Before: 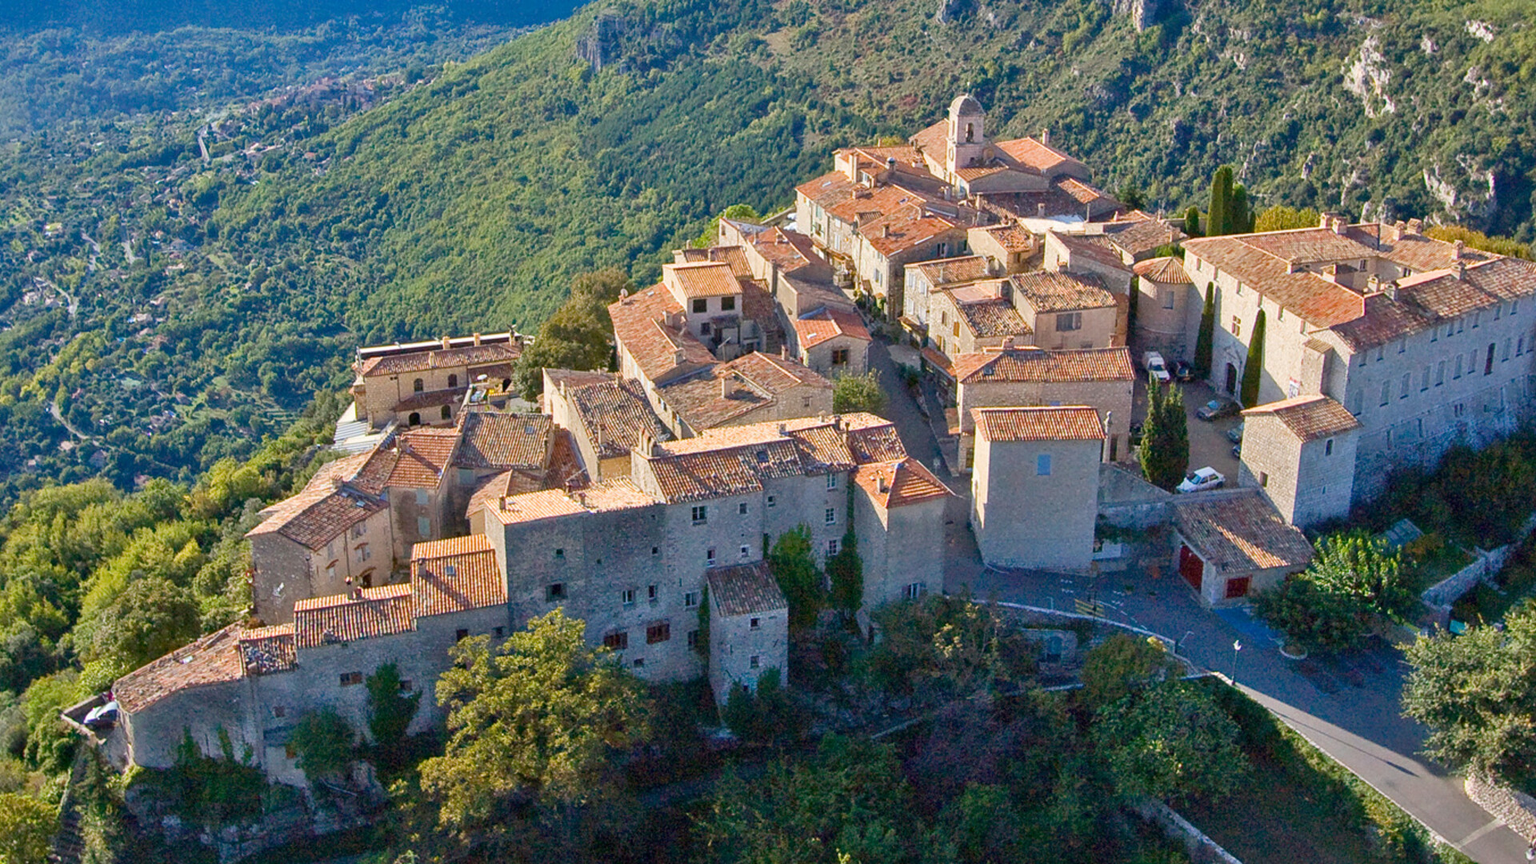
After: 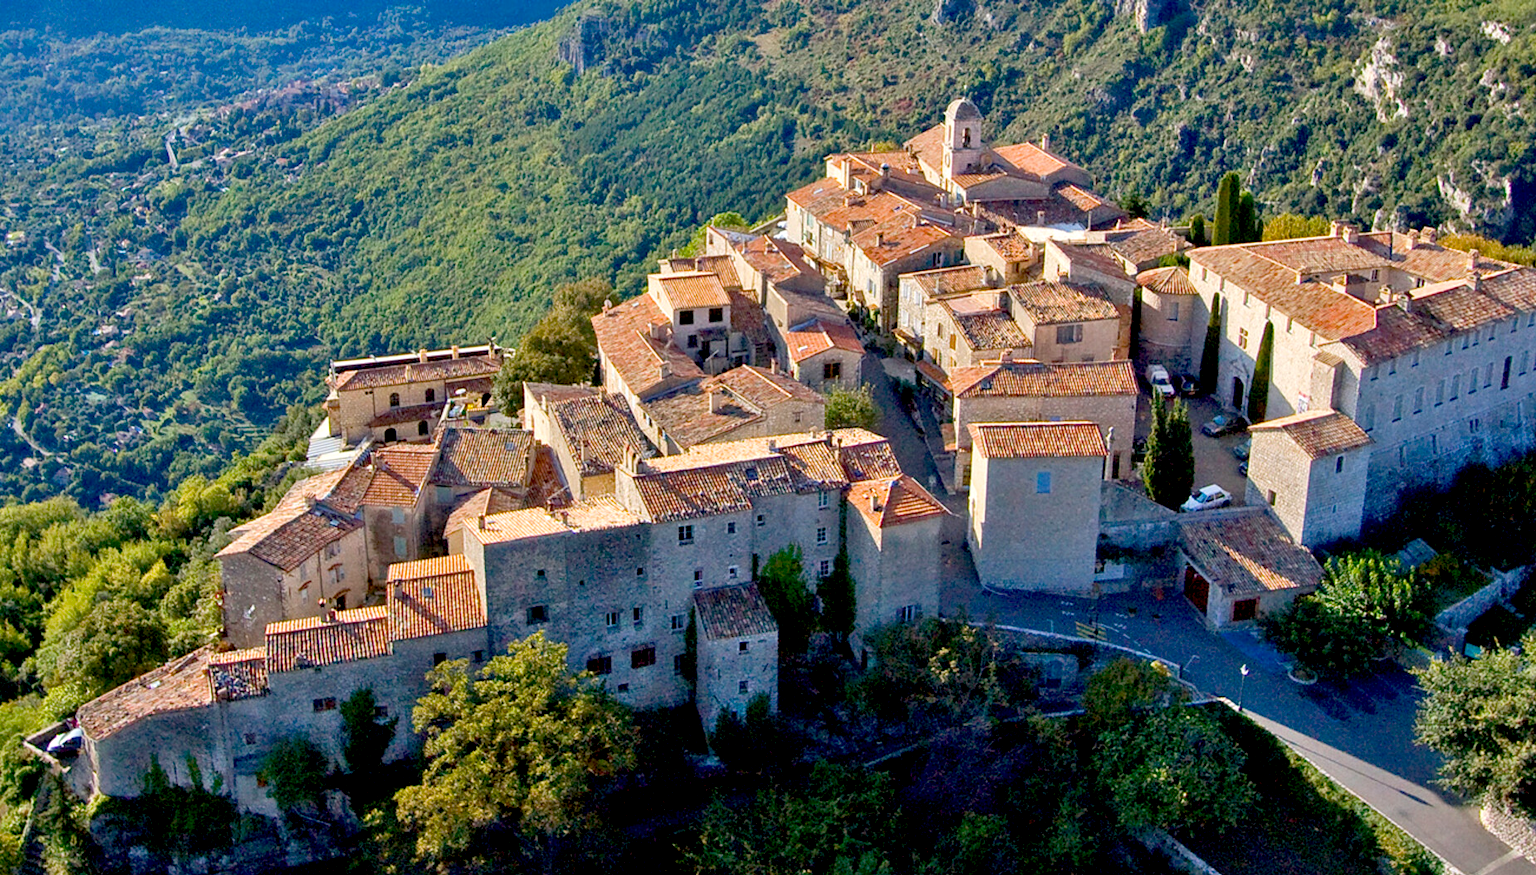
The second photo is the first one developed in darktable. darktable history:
crop and rotate: left 2.536%, right 1.107%, bottom 2.246%
exposure: black level correction 0.025, exposure 0.182 EV, compensate highlight preservation false
